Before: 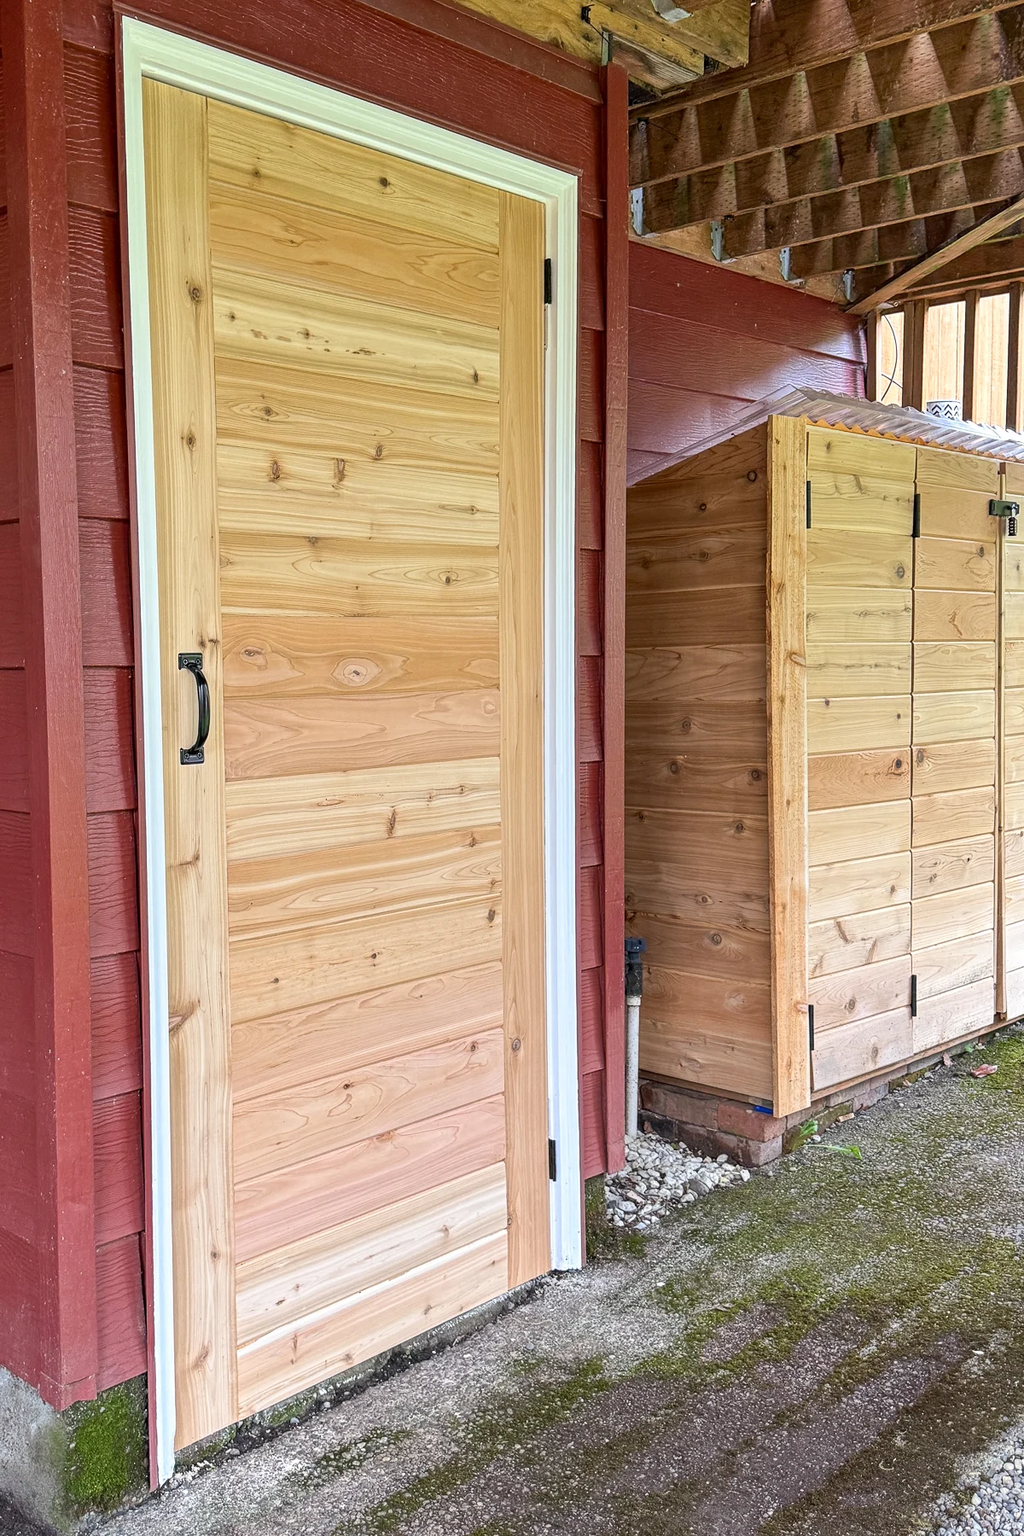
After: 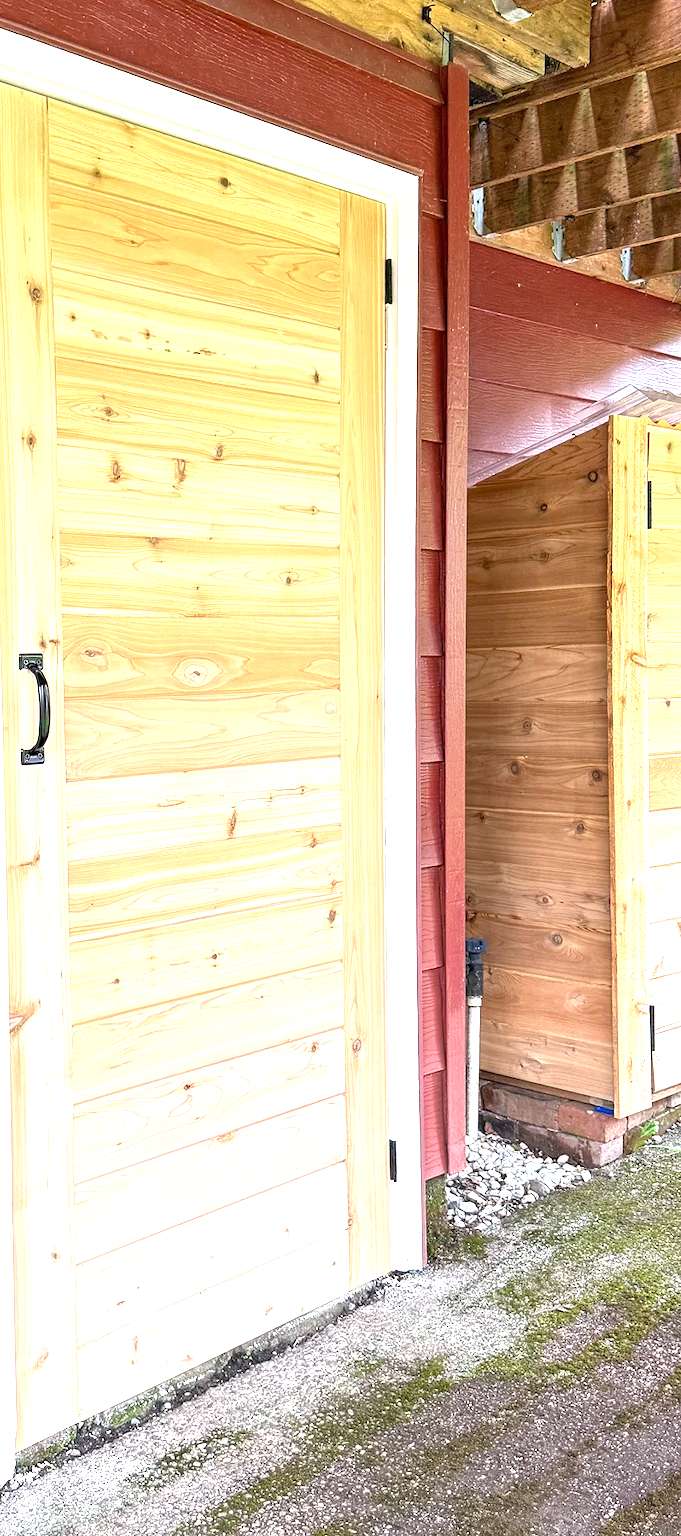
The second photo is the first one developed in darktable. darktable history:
exposure: black level correction 0, exposure 1.195 EV, compensate highlight preservation false
crop and rotate: left 15.648%, right 17.8%
